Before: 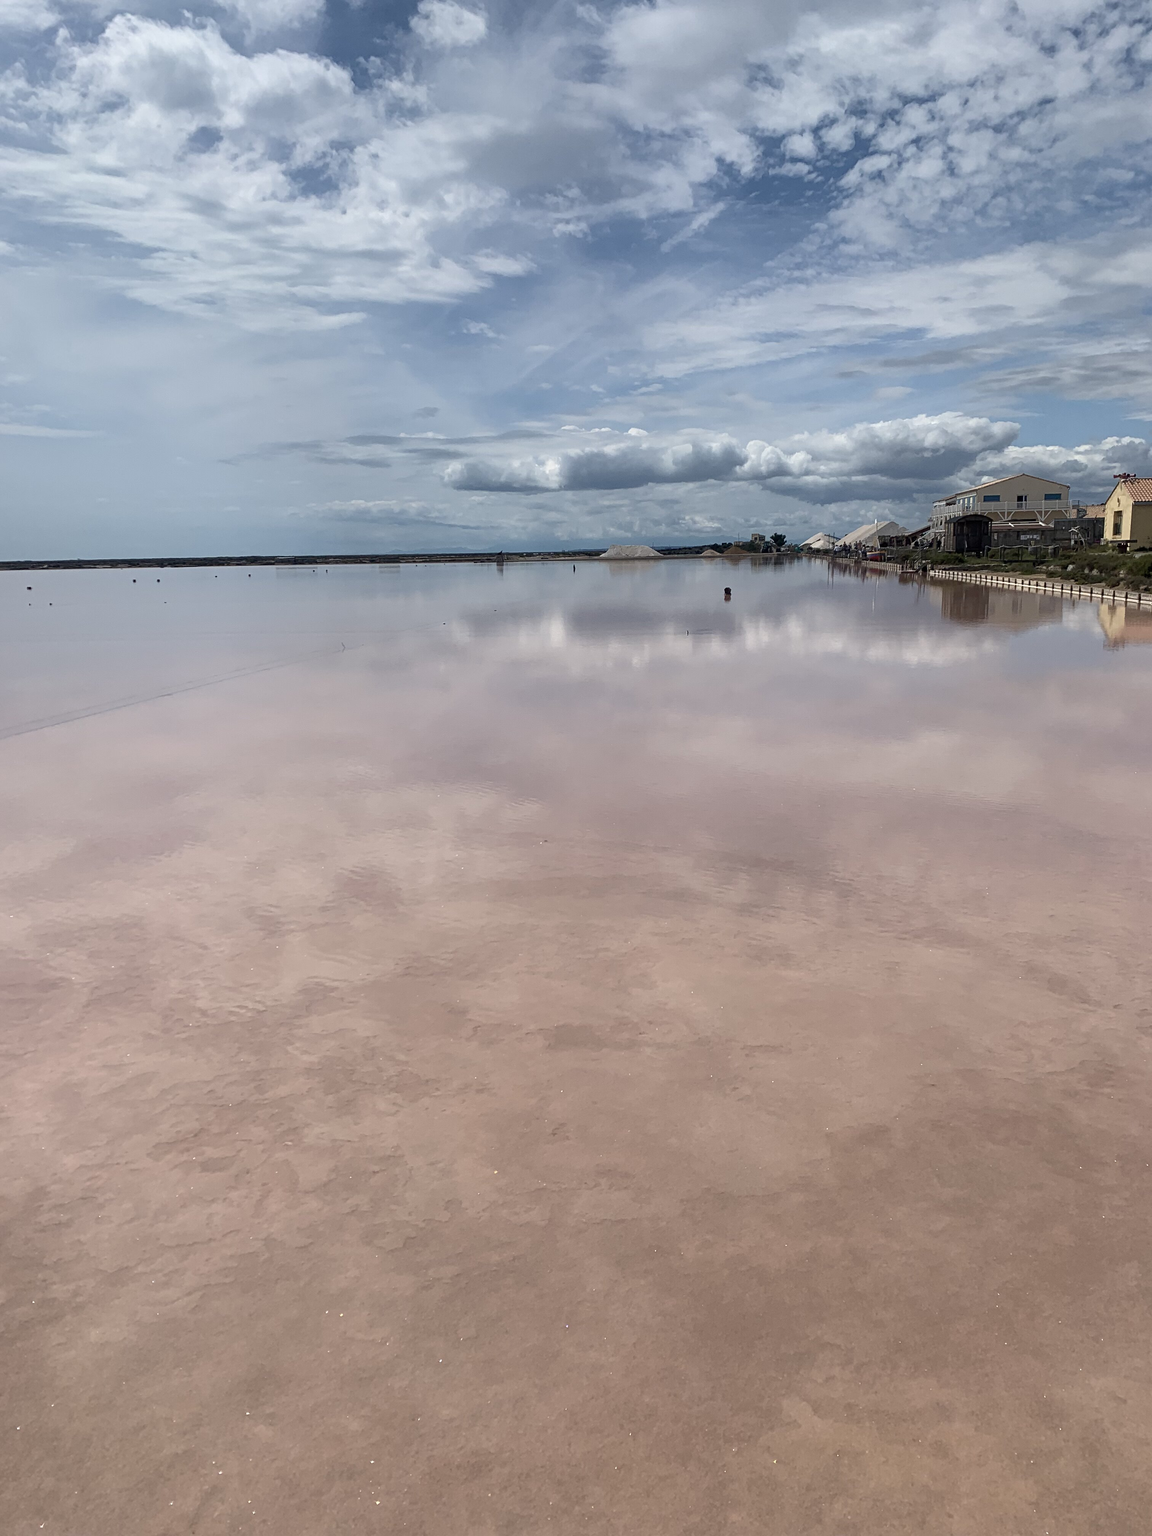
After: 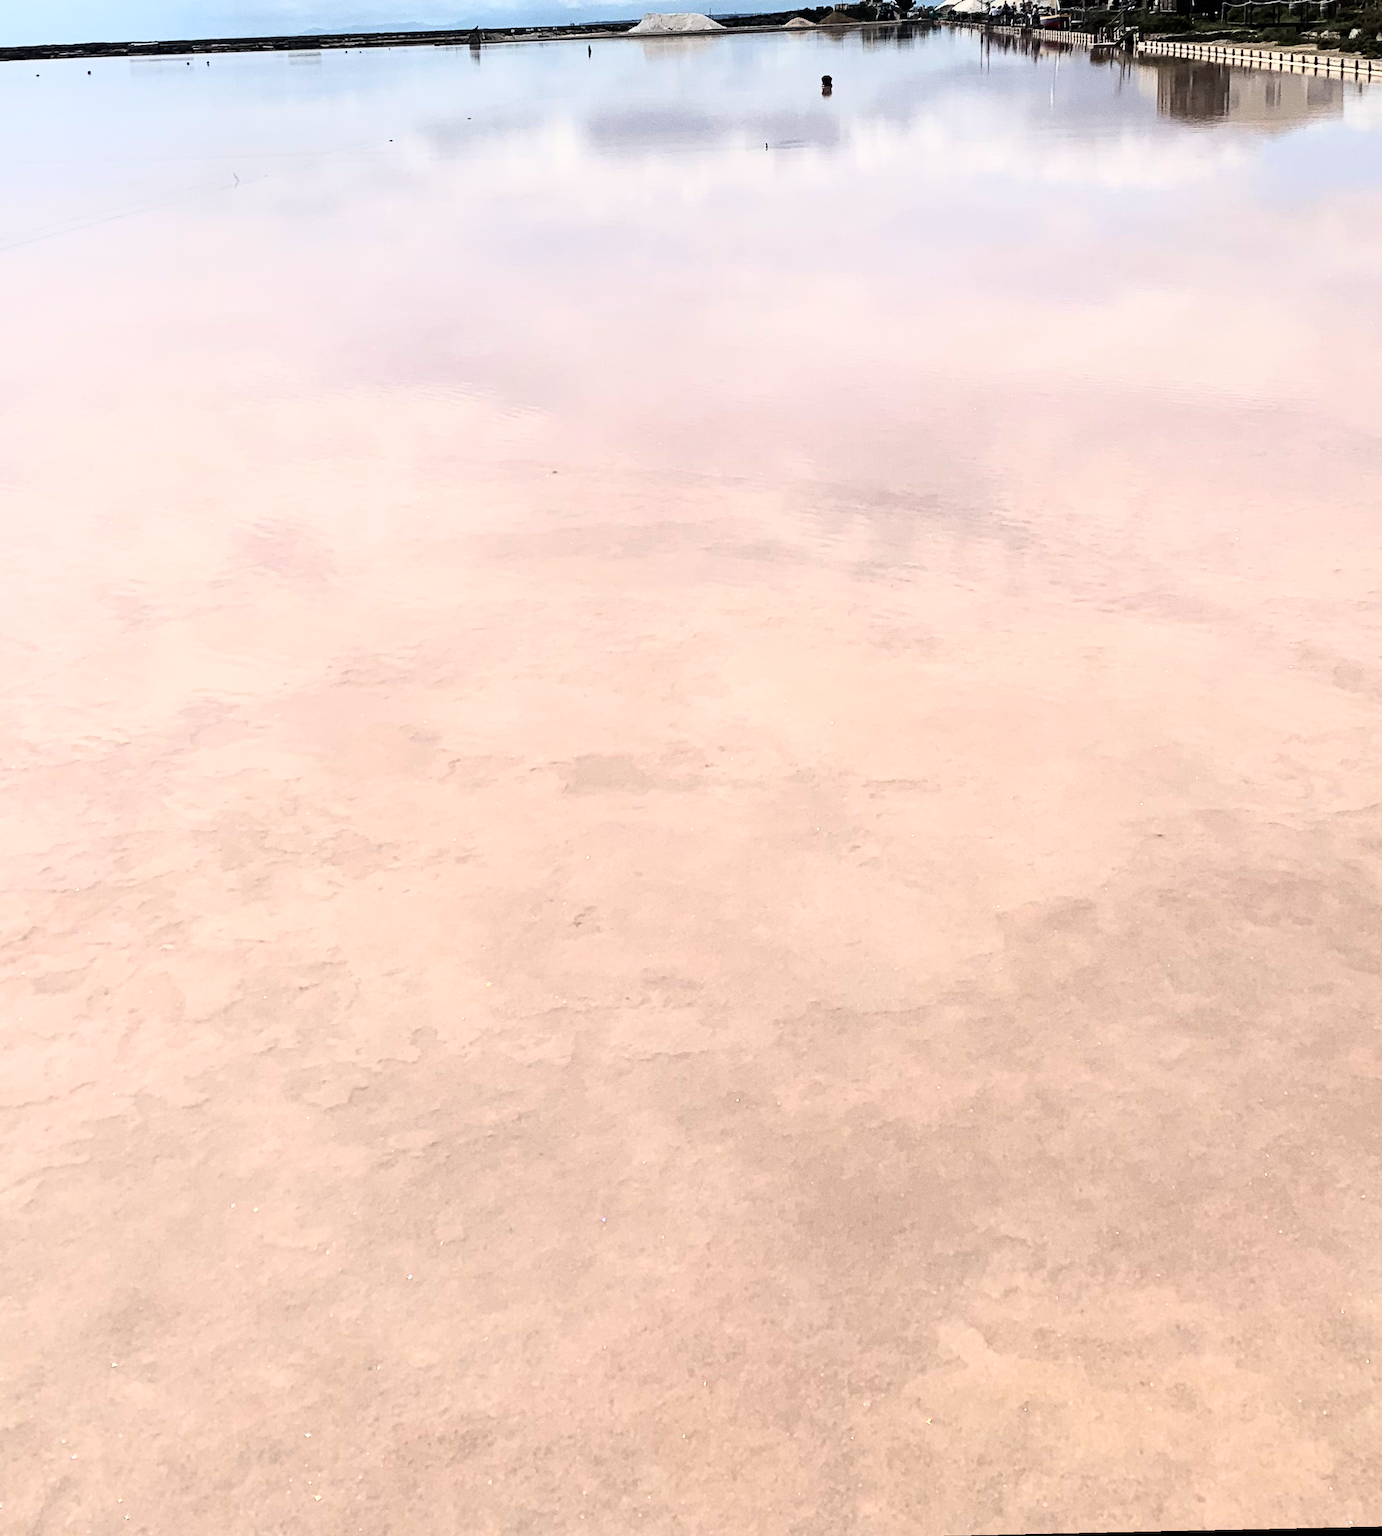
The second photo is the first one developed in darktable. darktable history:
rgb curve: curves: ch0 [(0, 0) (0.21, 0.15) (0.24, 0.21) (0.5, 0.75) (0.75, 0.96) (0.89, 0.99) (1, 1)]; ch1 [(0, 0.02) (0.21, 0.13) (0.25, 0.2) (0.5, 0.67) (0.75, 0.9) (0.89, 0.97) (1, 1)]; ch2 [(0, 0.02) (0.21, 0.13) (0.25, 0.2) (0.5, 0.67) (0.75, 0.9) (0.89, 0.97) (1, 1)], compensate middle gray true
rotate and perspective: rotation -1.24°, automatic cropping off
crop and rotate: left 17.299%, top 35.115%, right 7.015%, bottom 1.024%
